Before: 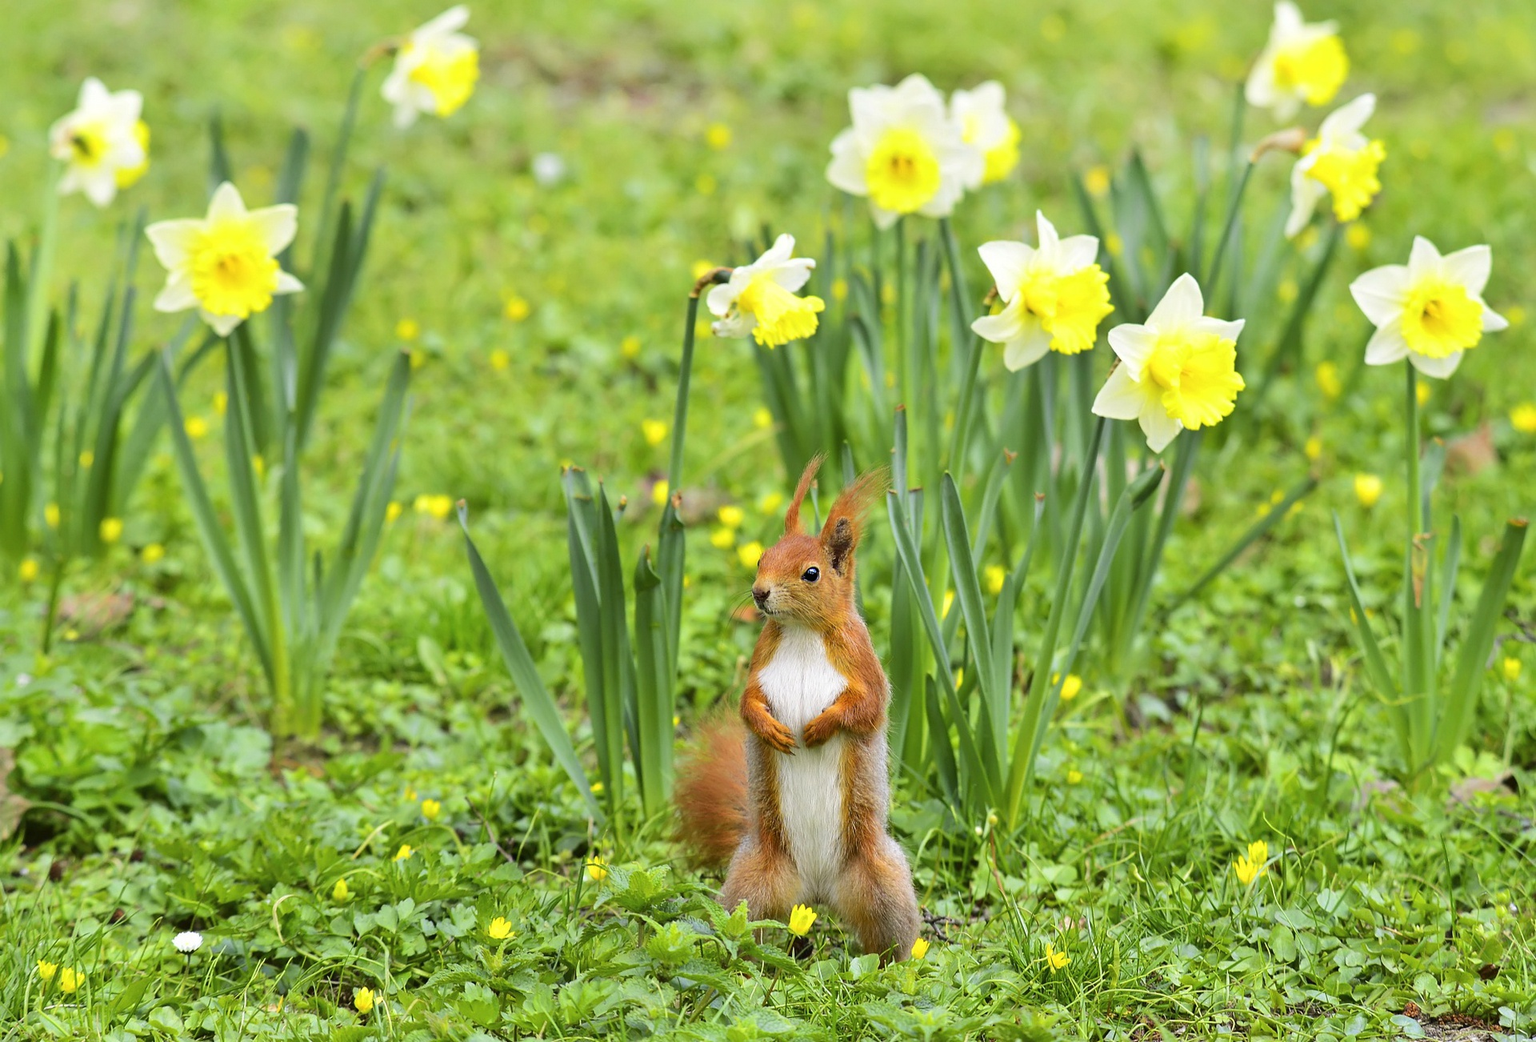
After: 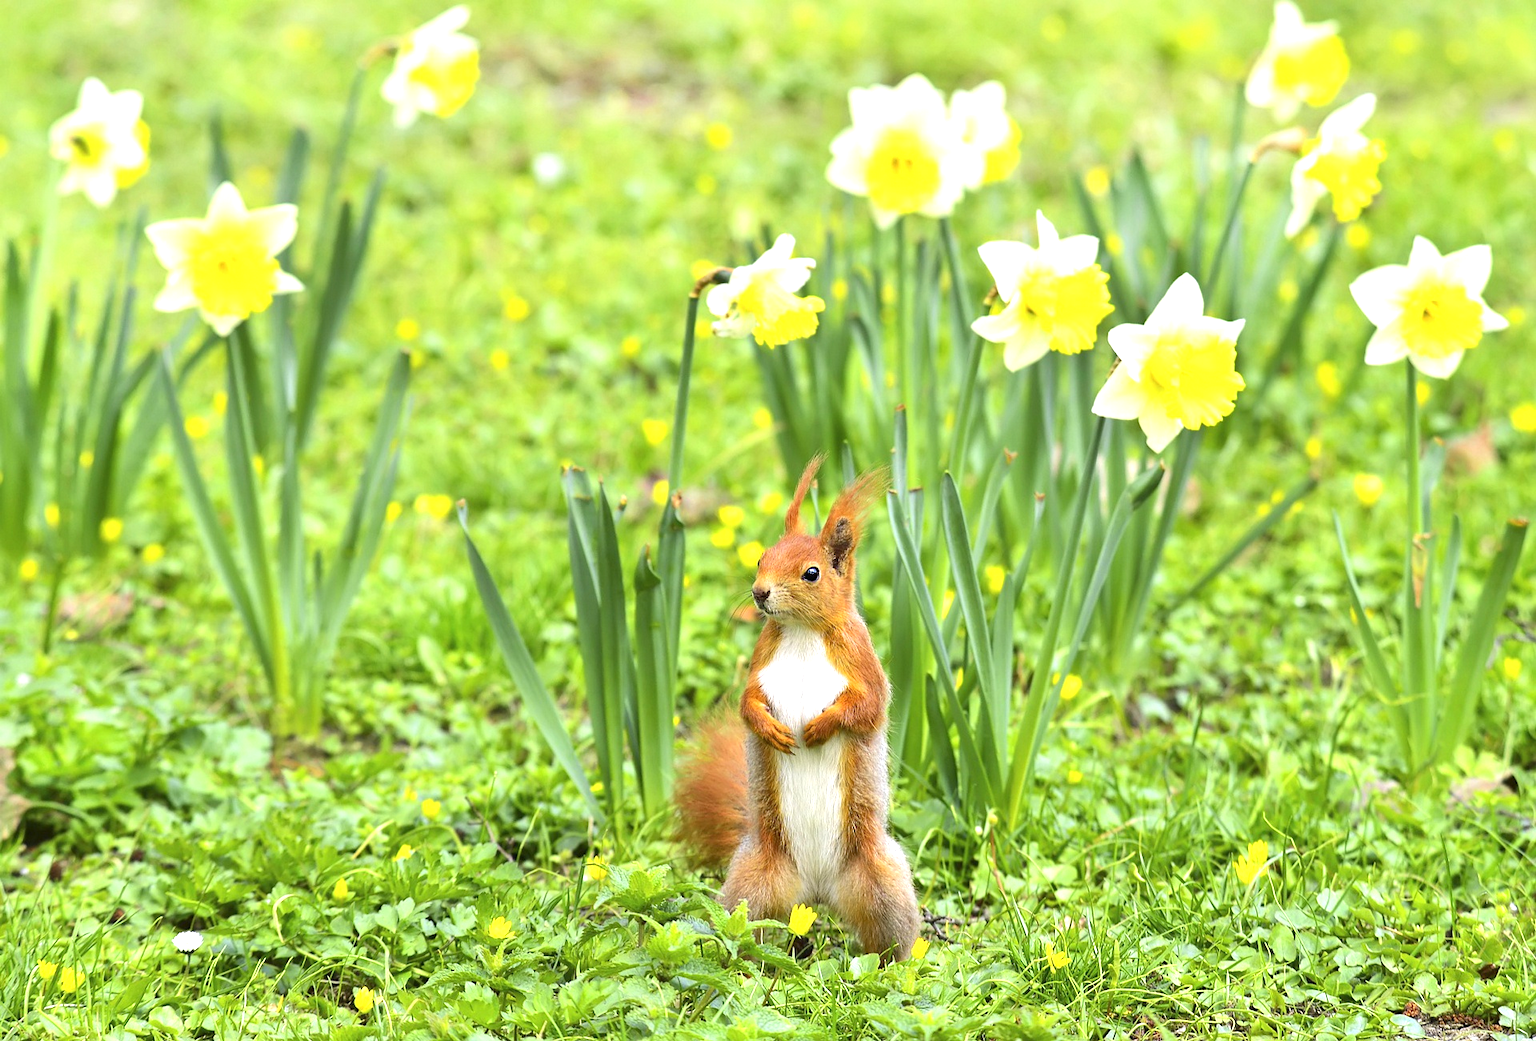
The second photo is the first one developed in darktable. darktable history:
exposure: exposure 0.701 EV, compensate exposure bias true, compensate highlight preservation false
